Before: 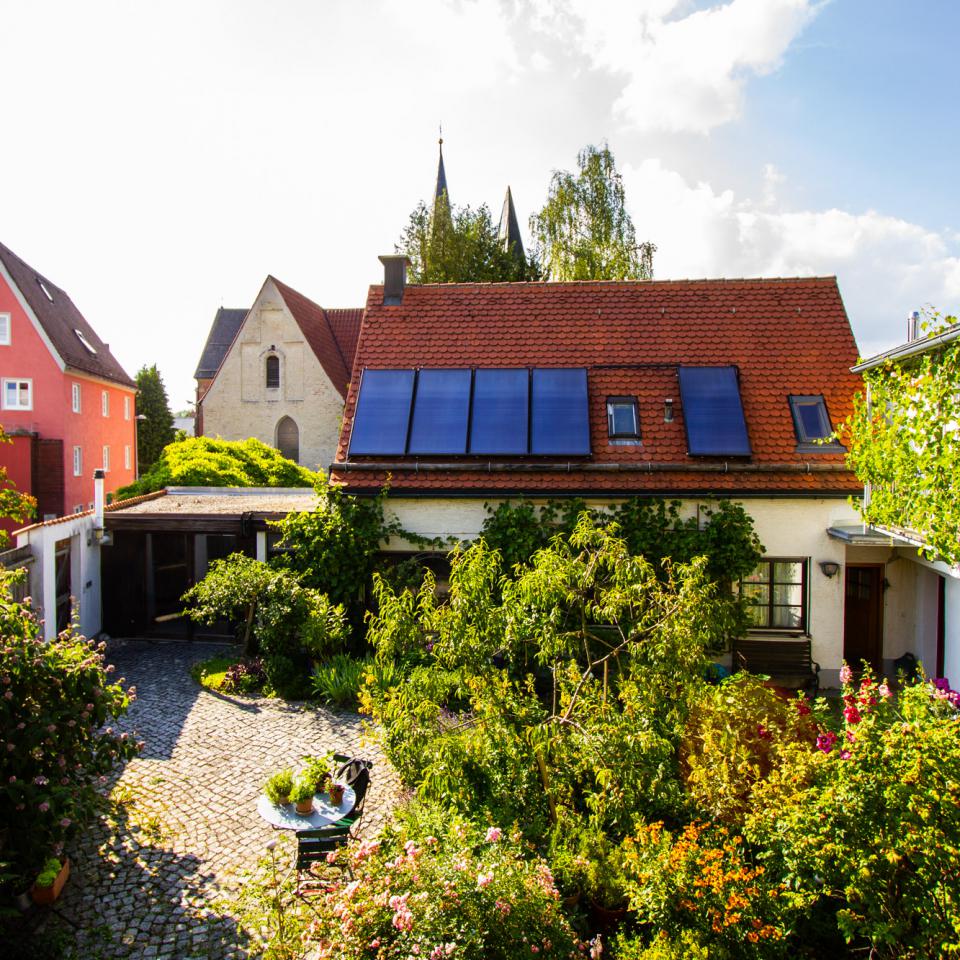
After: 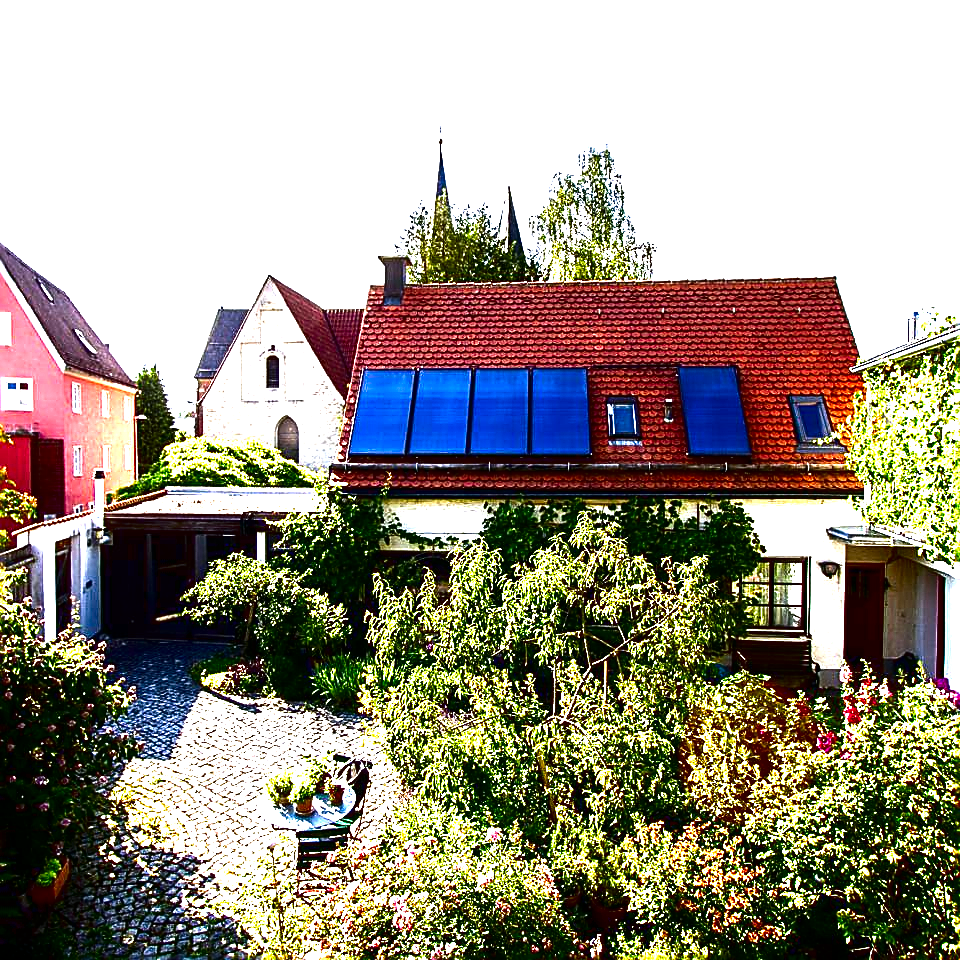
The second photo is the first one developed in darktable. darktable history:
contrast brightness saturation: contrast 0.094, brightness -0.601, saturation 0.174
color calibration: illuminant as shot in camera, x 0.365, y 0.378, temperature 4430.85 K
exposure: black level correction 0, exposure 1.667 EV, compensate highlight preservation false
sharpen: radius 1.698, amount 1.31
